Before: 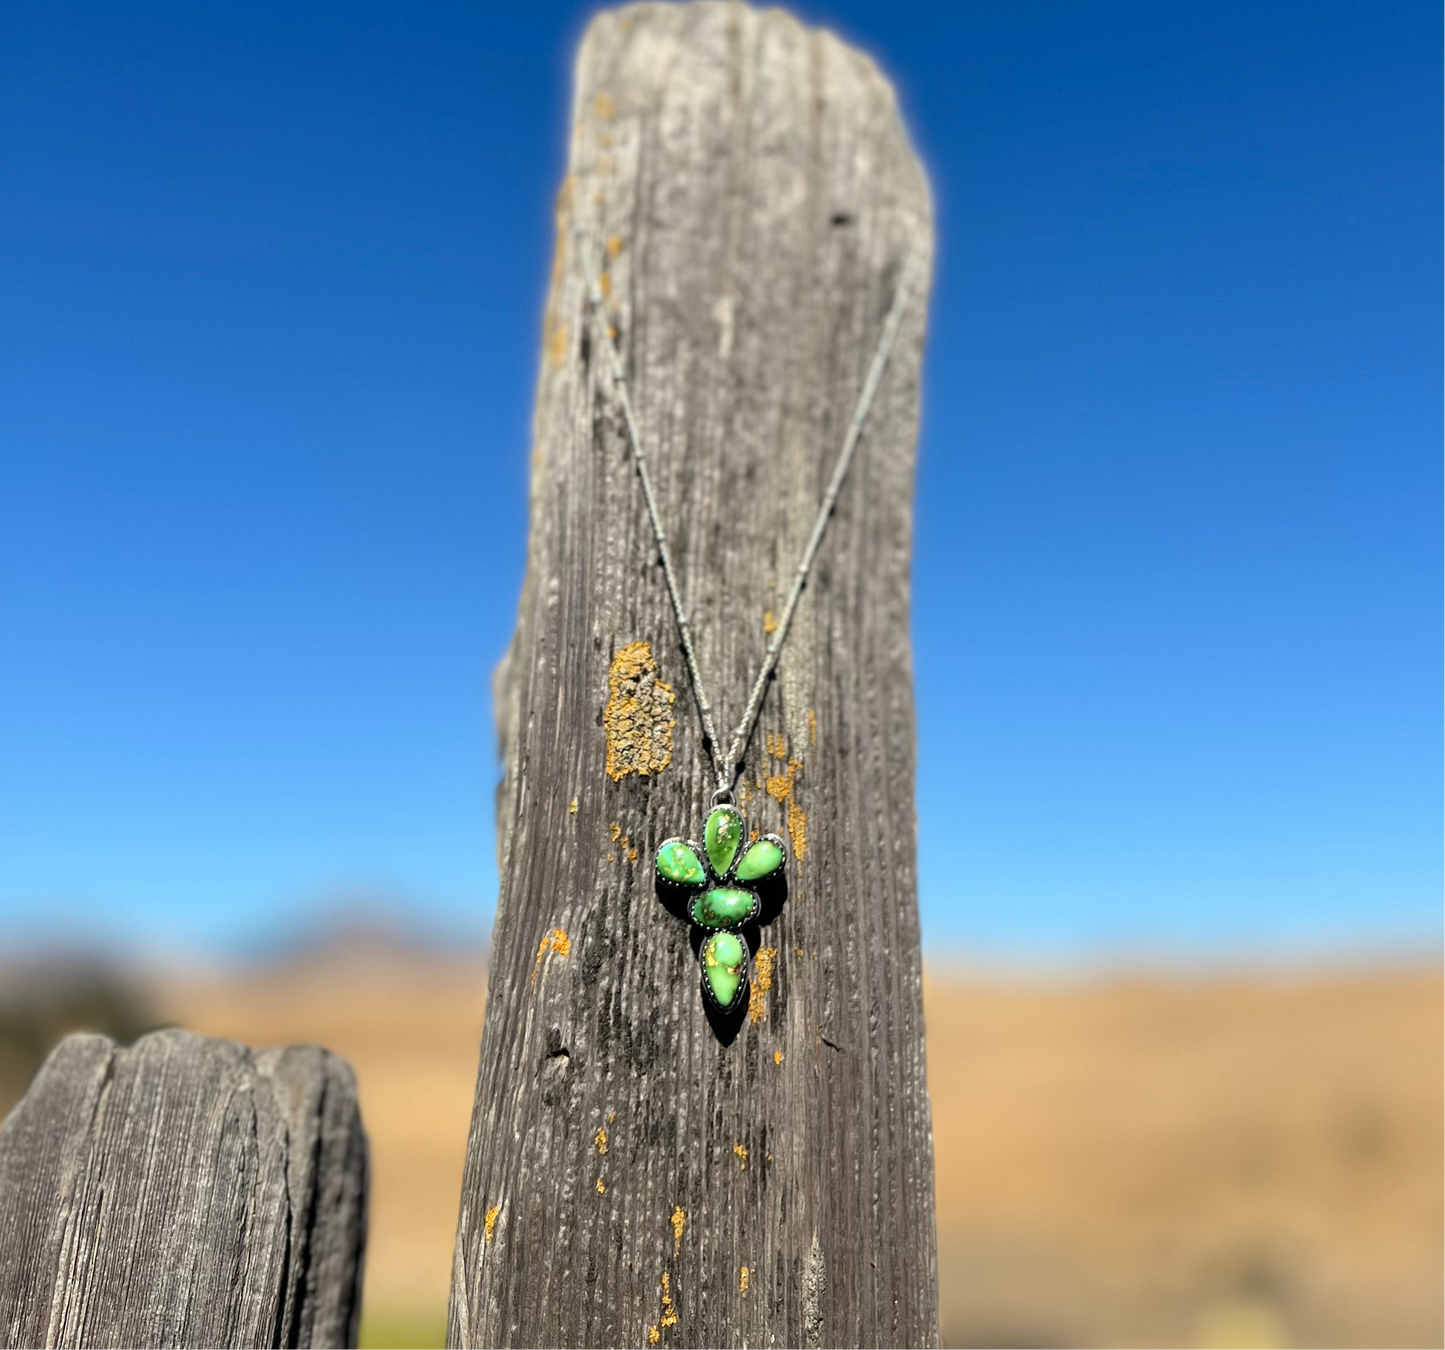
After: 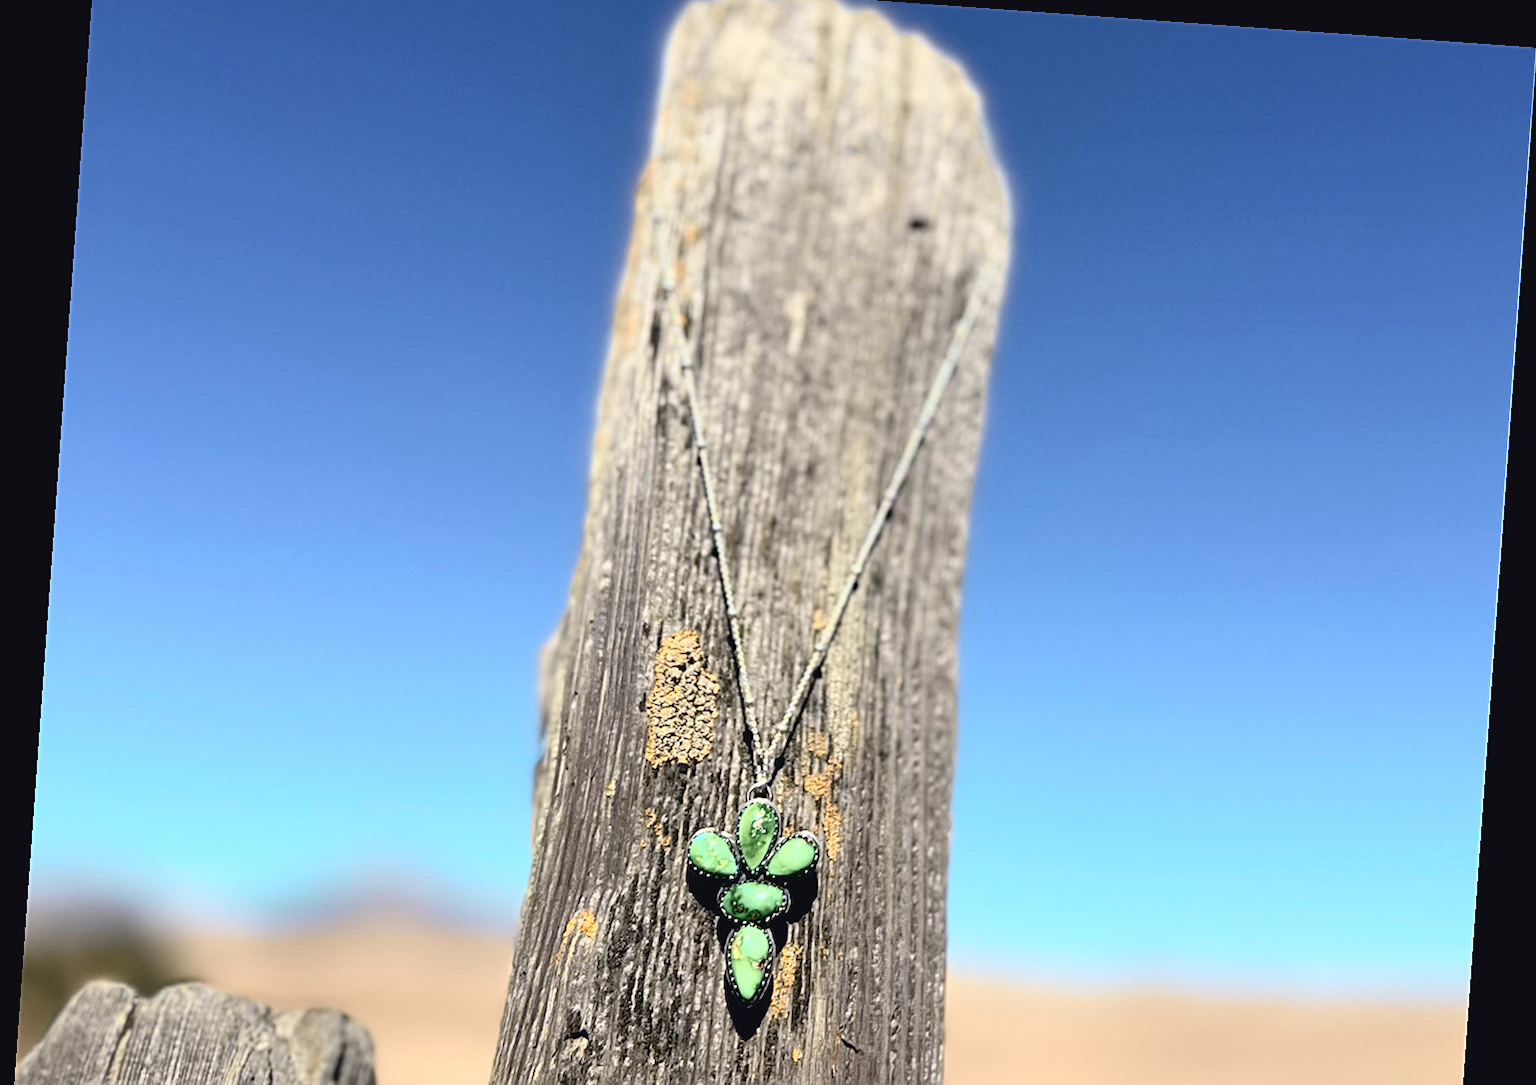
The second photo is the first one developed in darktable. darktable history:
rotate and perspective: rotation 4.1°, automatic cropping off
sharpen: on, module defaults
tone curve: curves: ch0 [(0, 0.039) (0.104, 0.094) (0.285, 0.301) (0.673, 0.796) (0.845, 0.932) (0.994, 0.971)]; ch1 [(0, 0) (0.356, 0.385) (0.424, 0.405) (0.498, 0.502) (0.586, 0.57) (0.657, 0.642) (1, 1)]; ch2 [(0, 0) (0.424, 0.438) (0.46, 0.453) (0.515, 0.505) (0.557, 0.57) (0.612, 0.583) (0.722, 0.67) (1, 1)], color space Lab, independent channels, preserve colors none
crop: top 3.857%, bottom 21.132%
